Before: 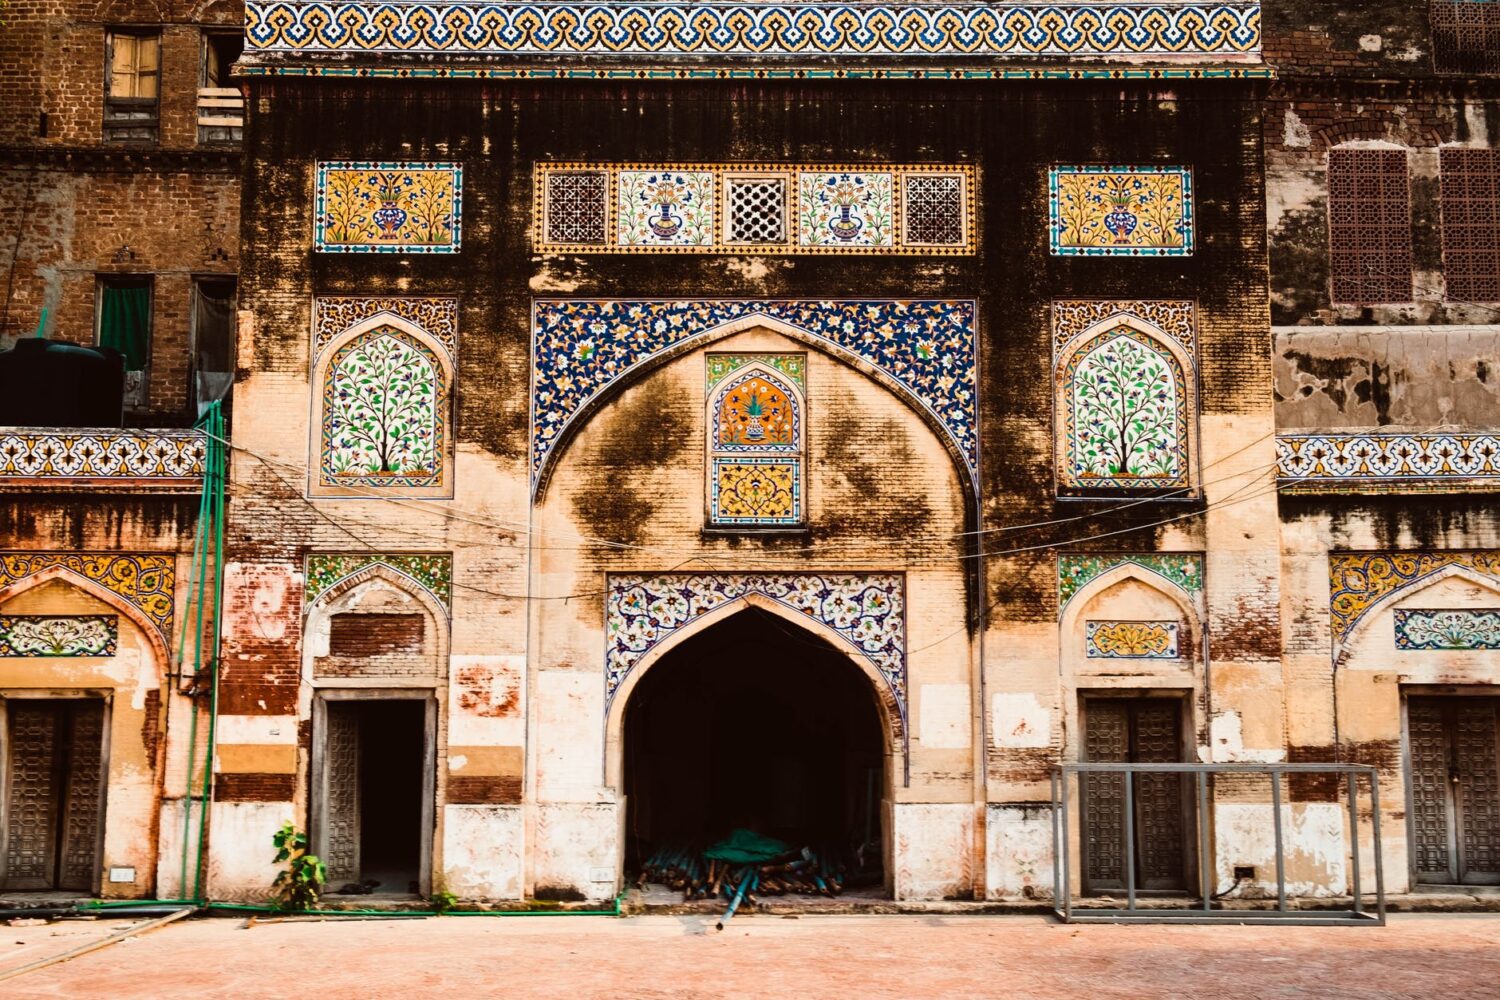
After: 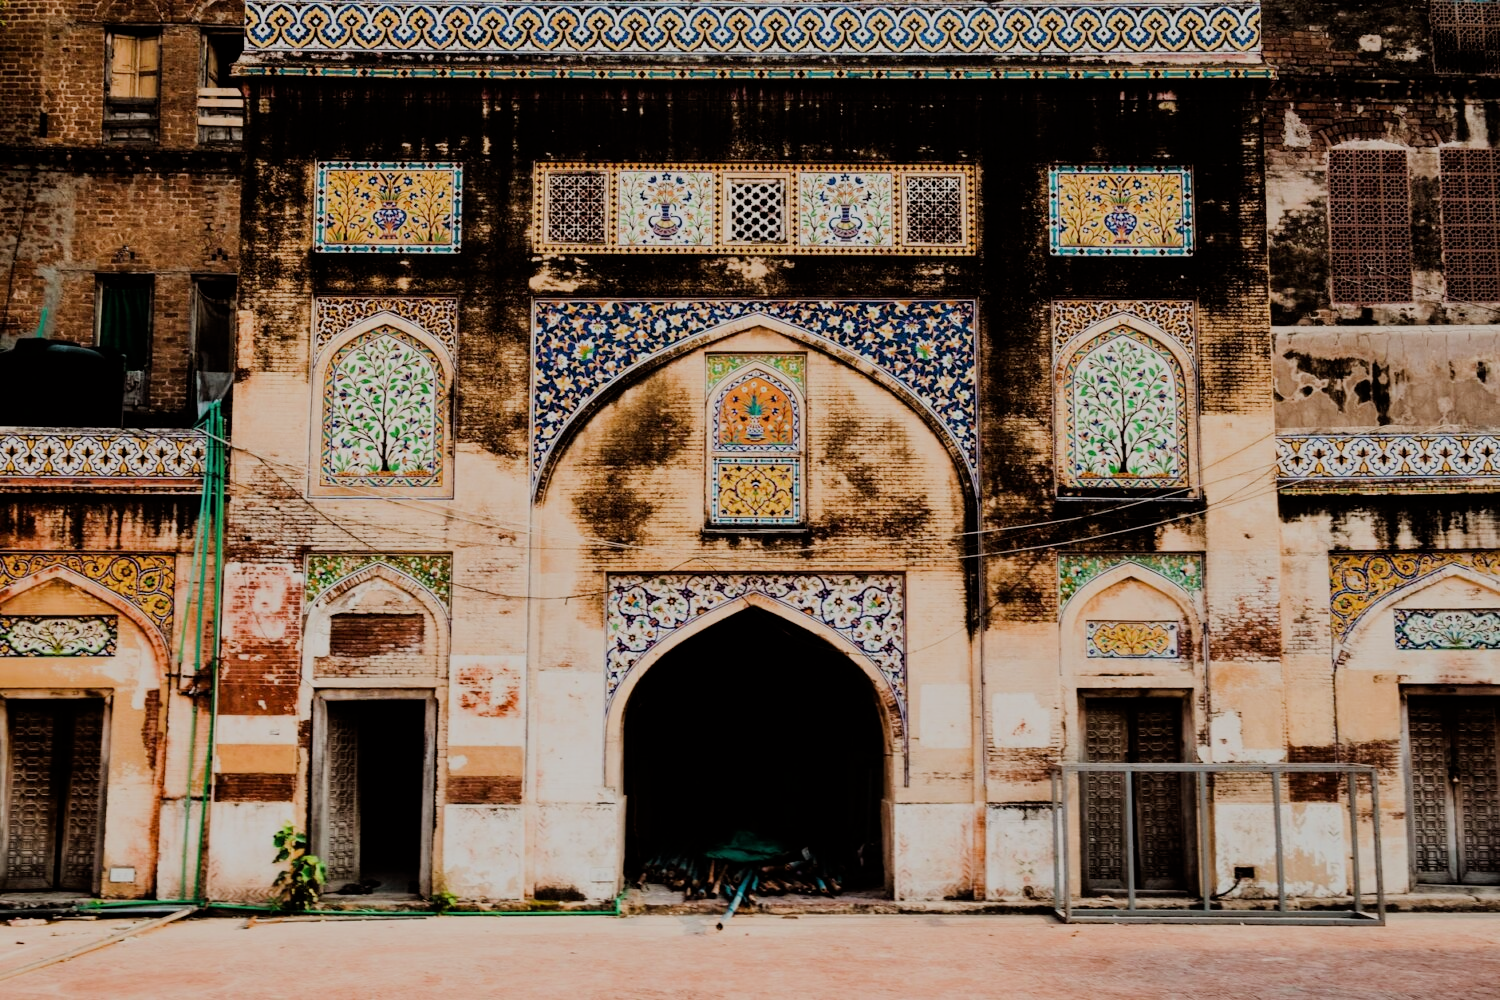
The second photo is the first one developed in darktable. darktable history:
filmic rgb: black relative exposure -6.04 EV, white relative exposure 6.97 EV, hardness 2.24, iterations of high-quality reconstruction 0
